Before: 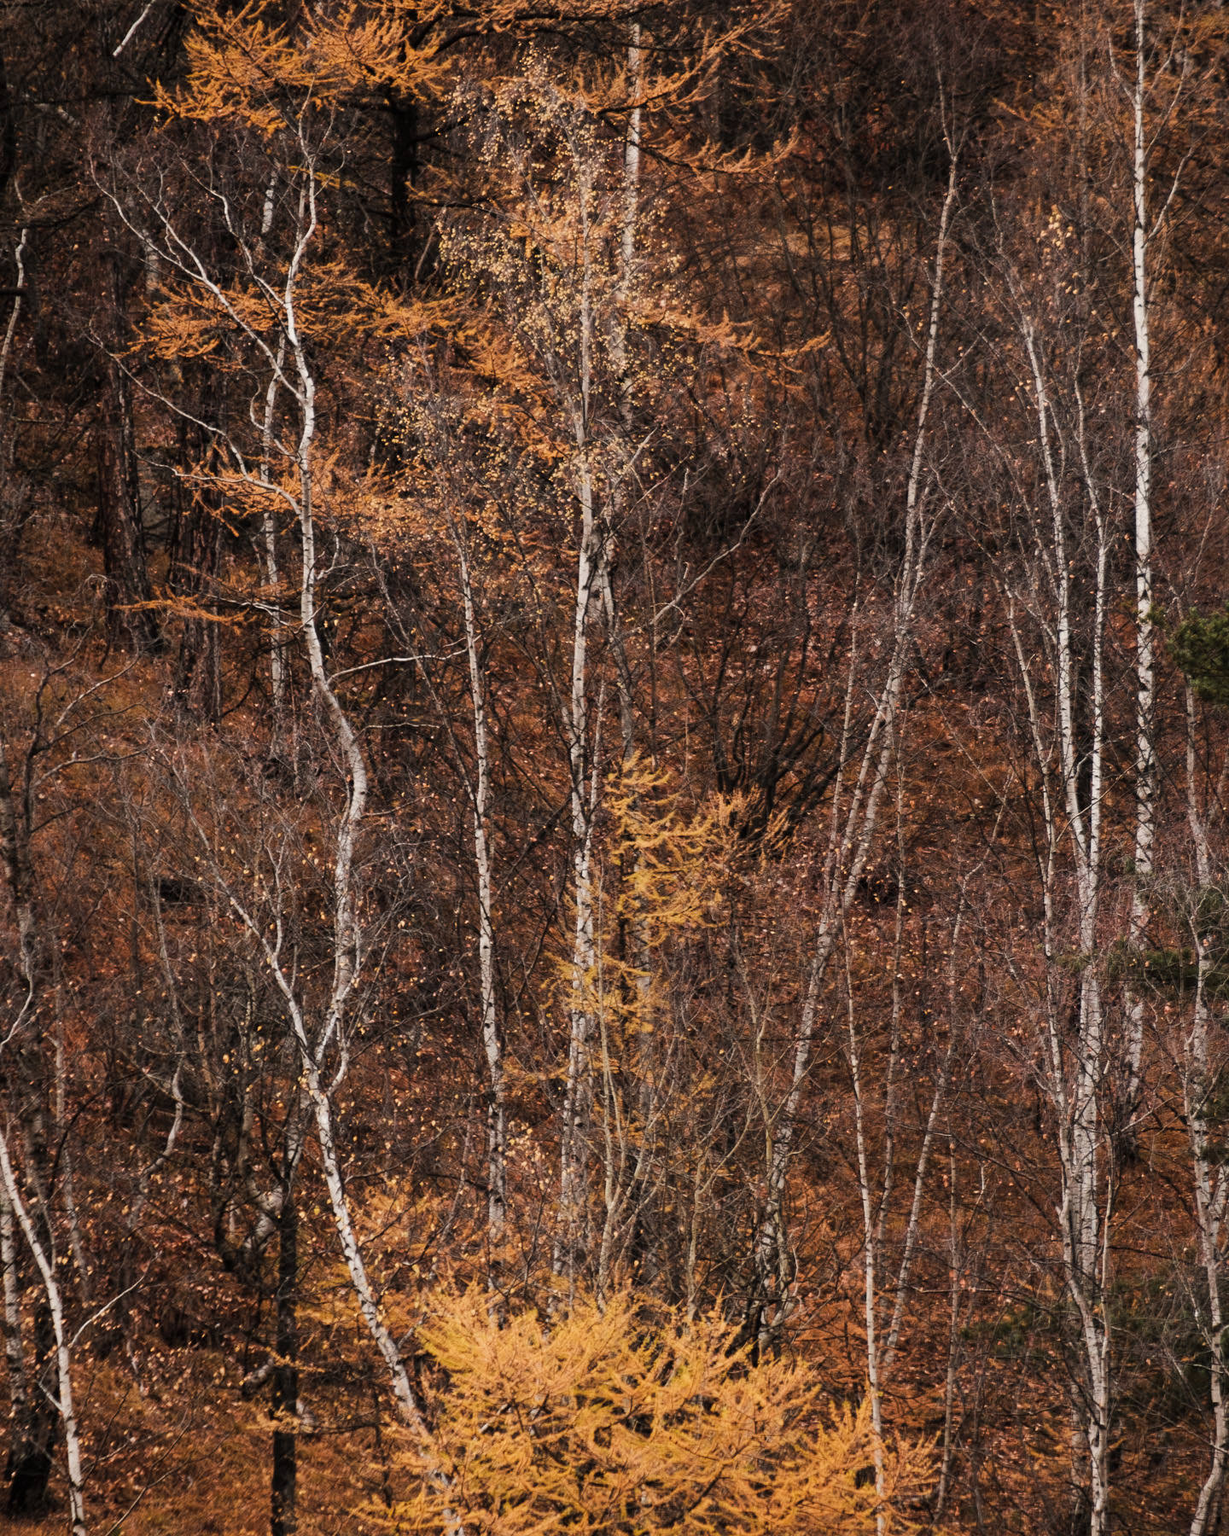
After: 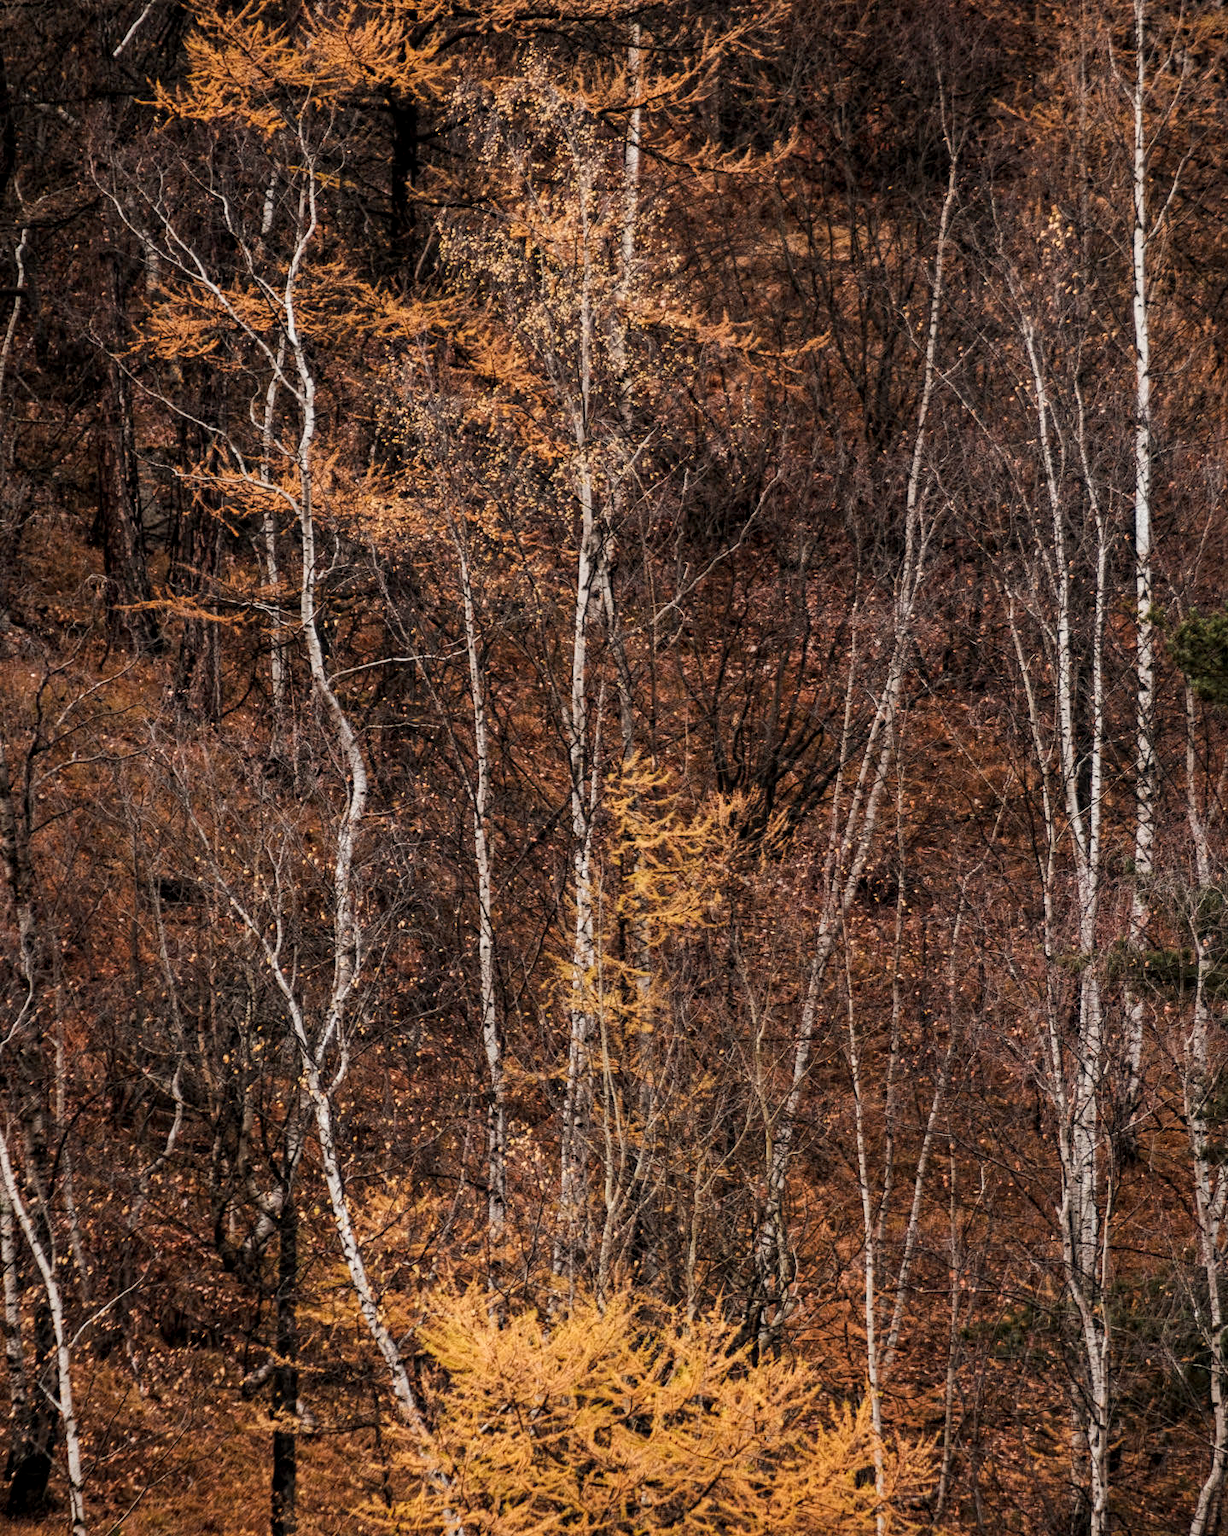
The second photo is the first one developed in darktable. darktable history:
local contrast: on, module defaults
haze removal: strength 0.282, distance 0.243, compatibility mode true, adaptive false
